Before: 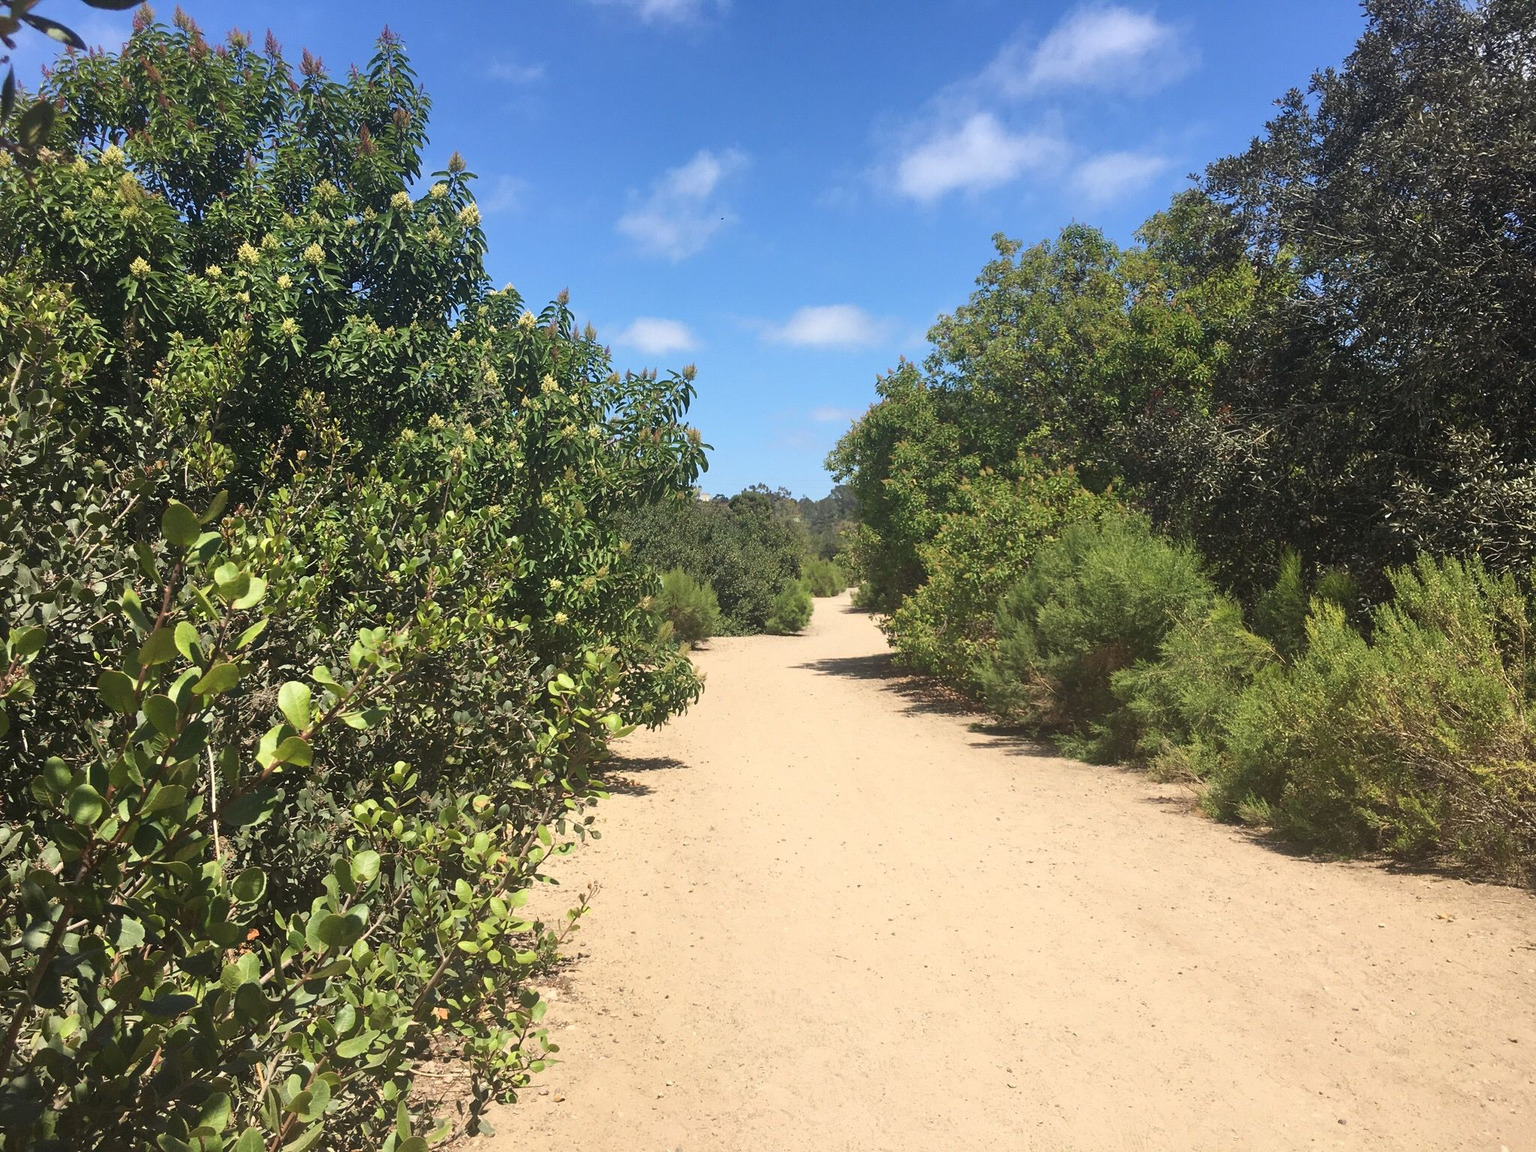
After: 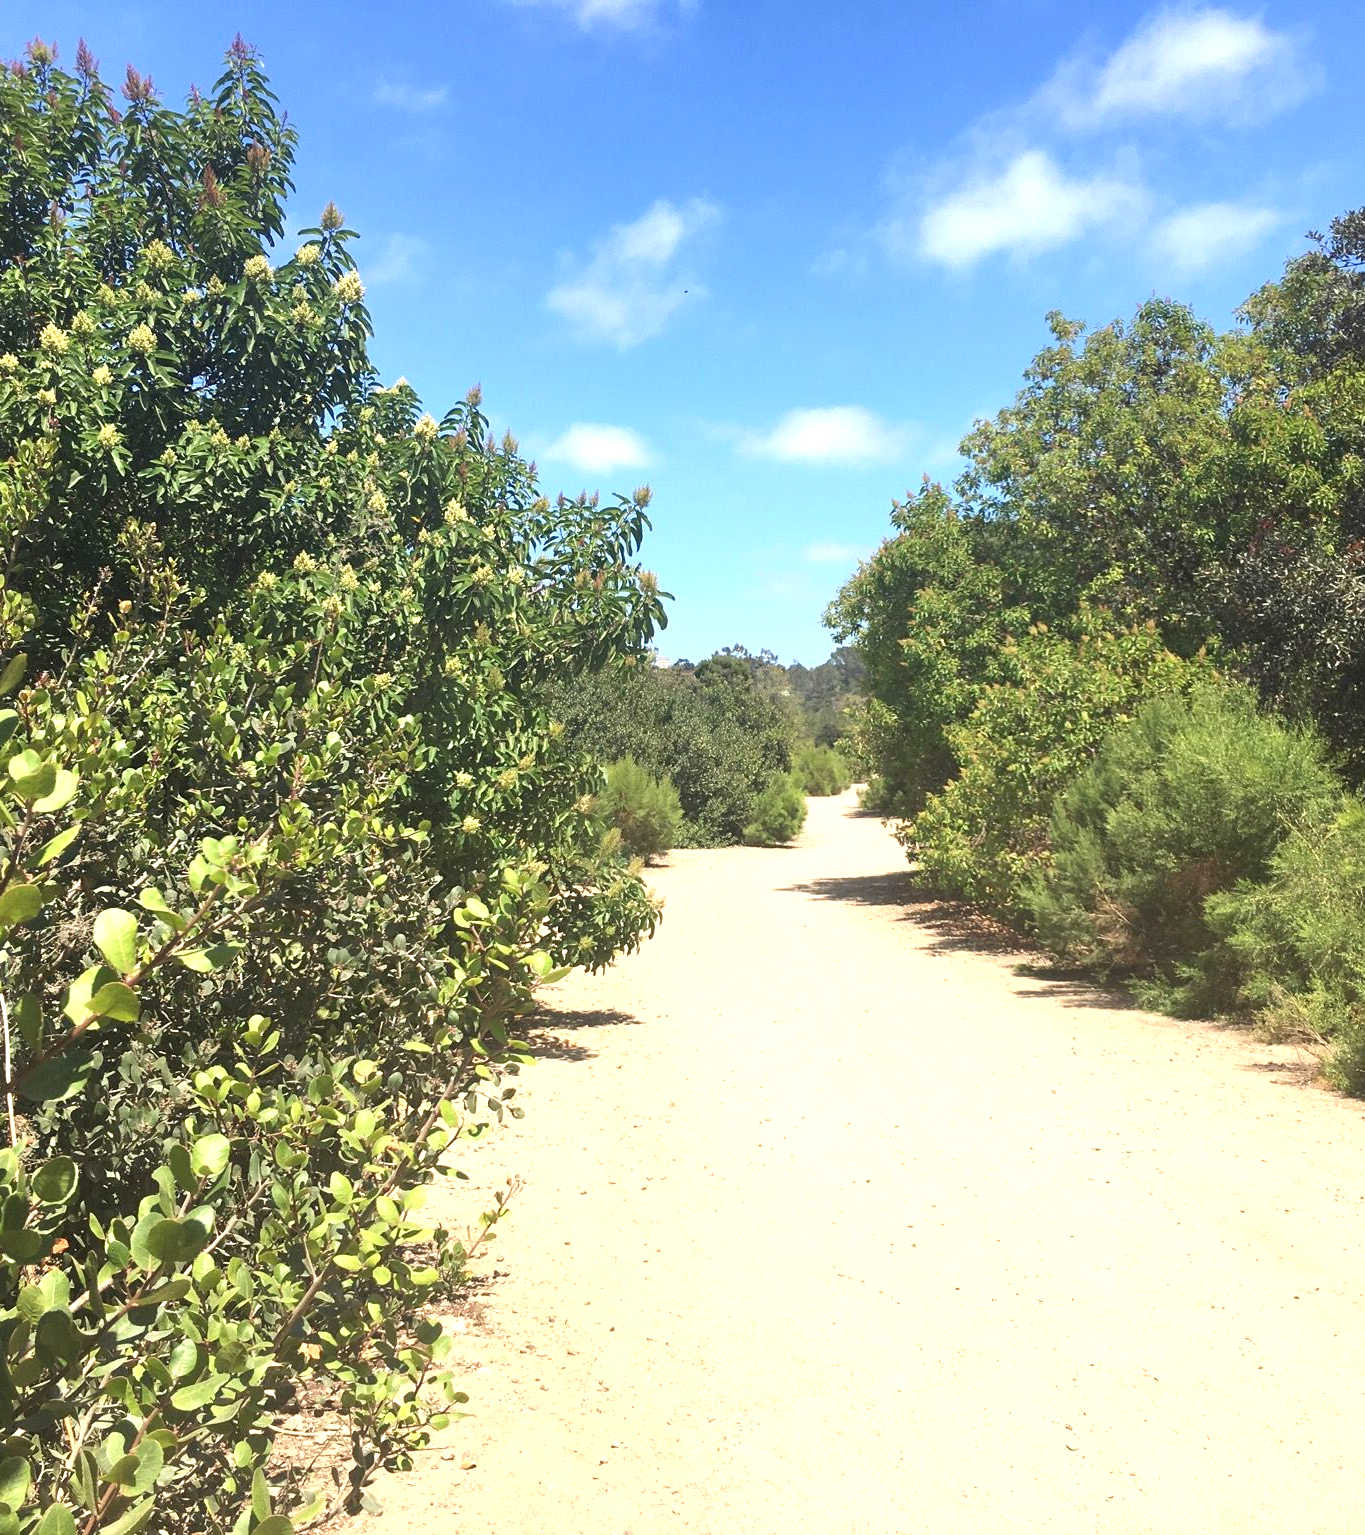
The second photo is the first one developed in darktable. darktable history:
exposure: exposure 0.74 EV, compensate highlight preservation false
crop and rotate: left 13.537%, right 19.796%
